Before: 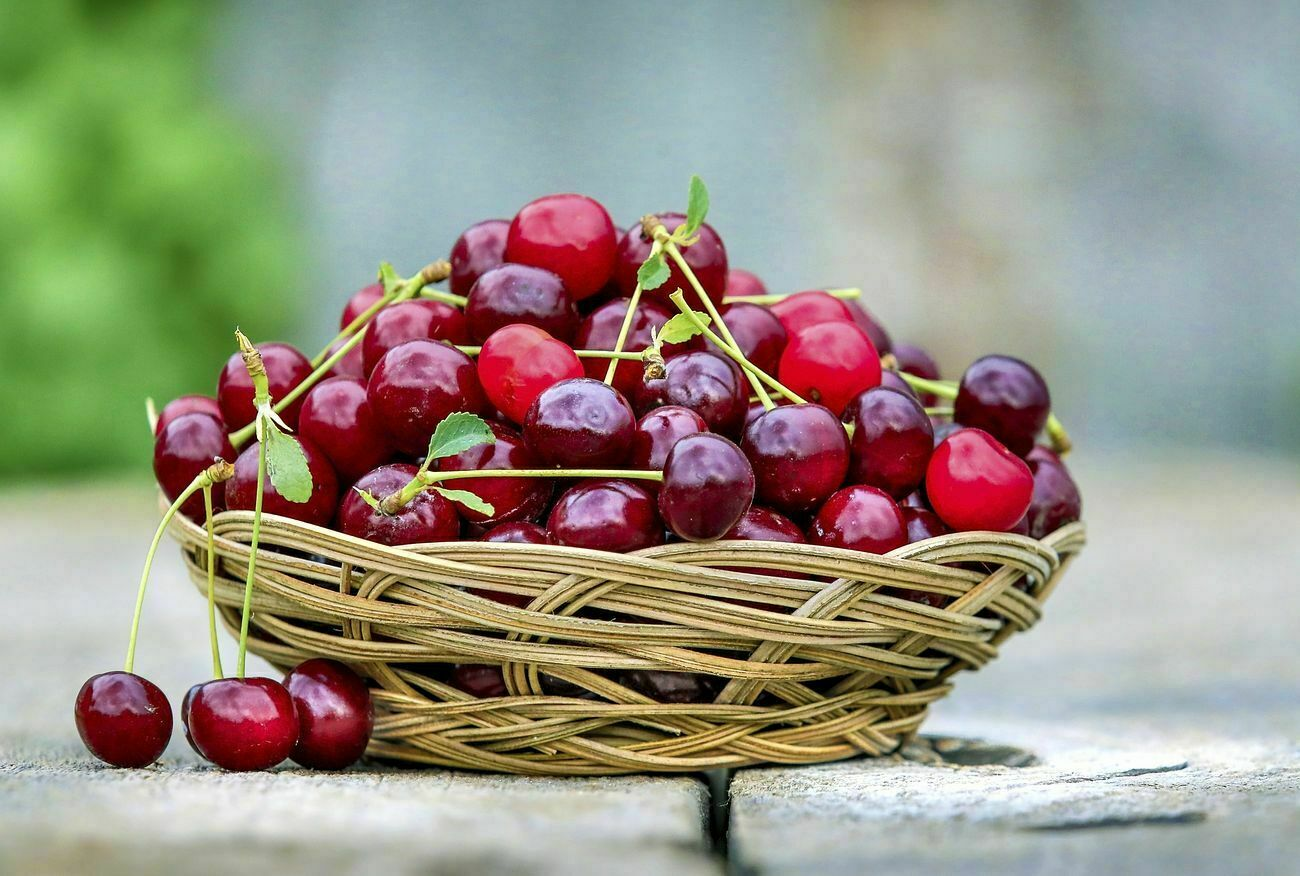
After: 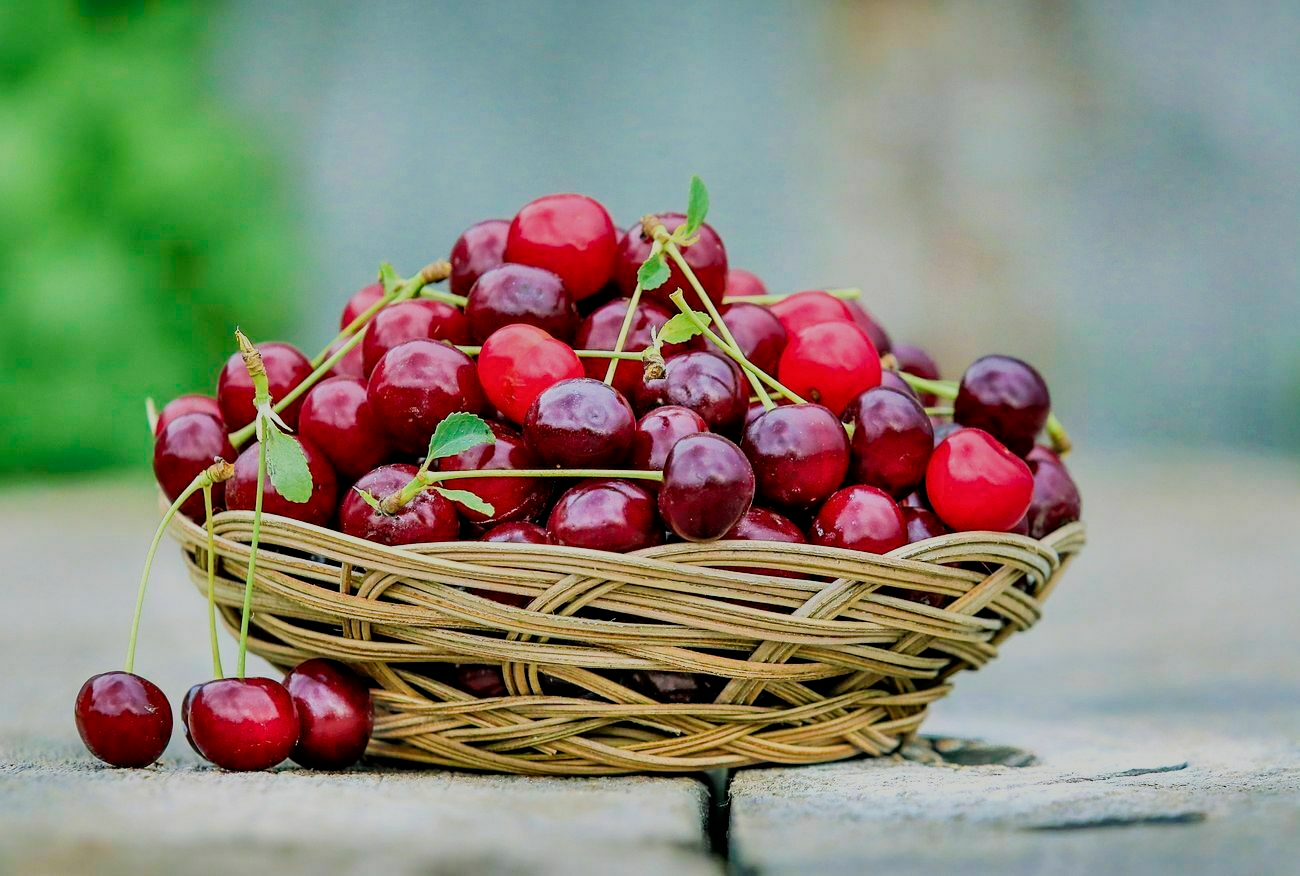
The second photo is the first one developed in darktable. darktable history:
filmic rgb: black relative exposure -8.54 EV, white relative exposure 5.52 EV, hardness 3.39, contrast 1.016
shadows and highlights: shadows 32, highlights -32, soften with gaussian
